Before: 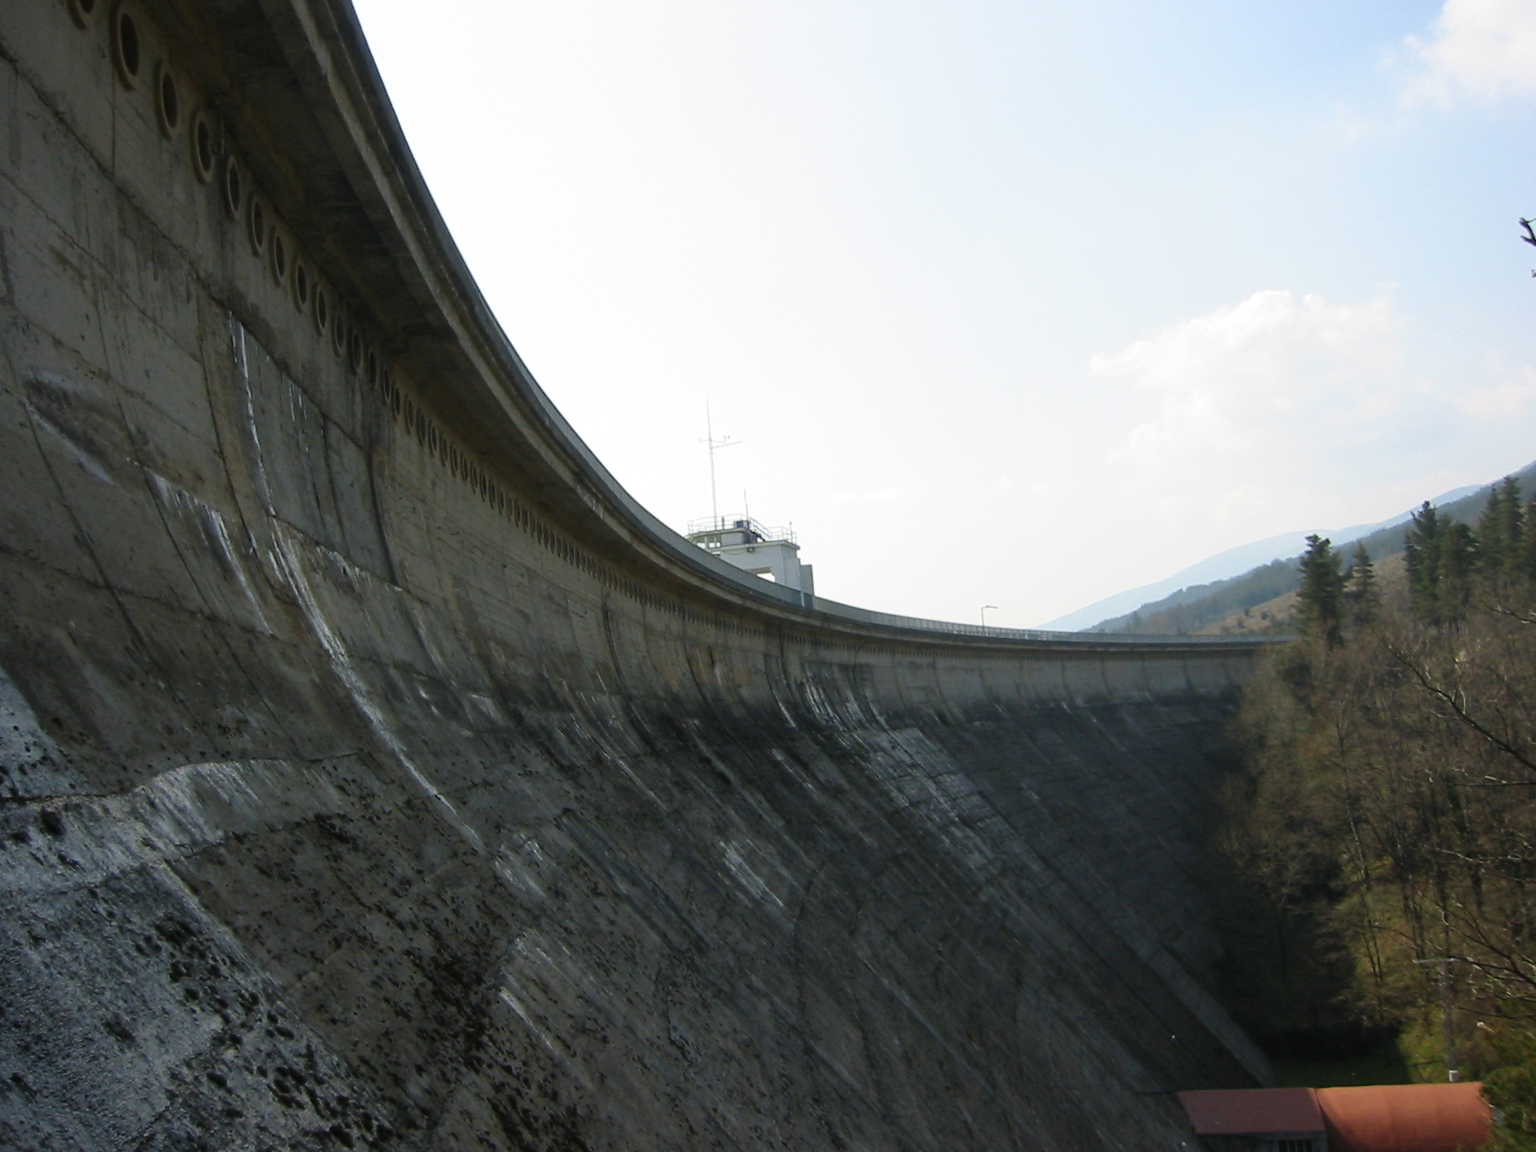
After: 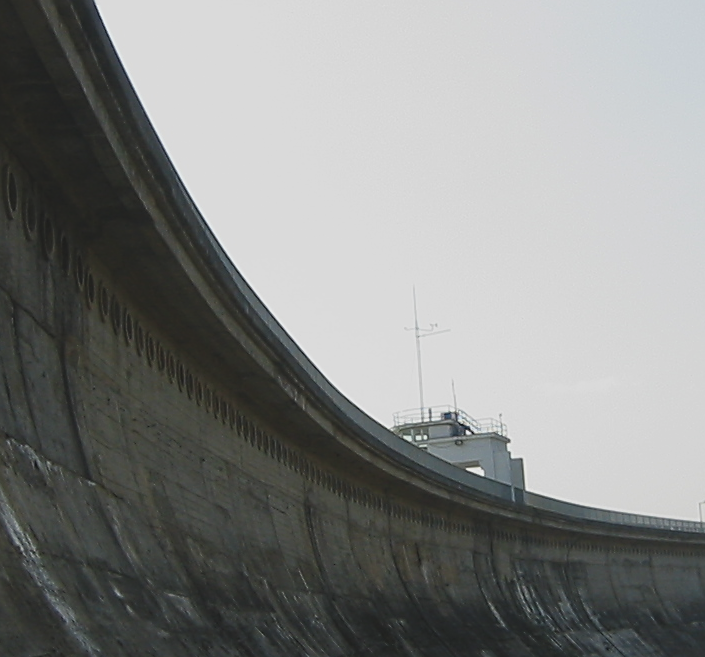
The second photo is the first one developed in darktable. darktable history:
sharpen: on, module defaults
exposure: black level correction -0.015, exposure -0.5 EV, compensate highlight preservation false
crop: left 20.248%, top 10.86%, right 35.675%, bottom 34.321%
